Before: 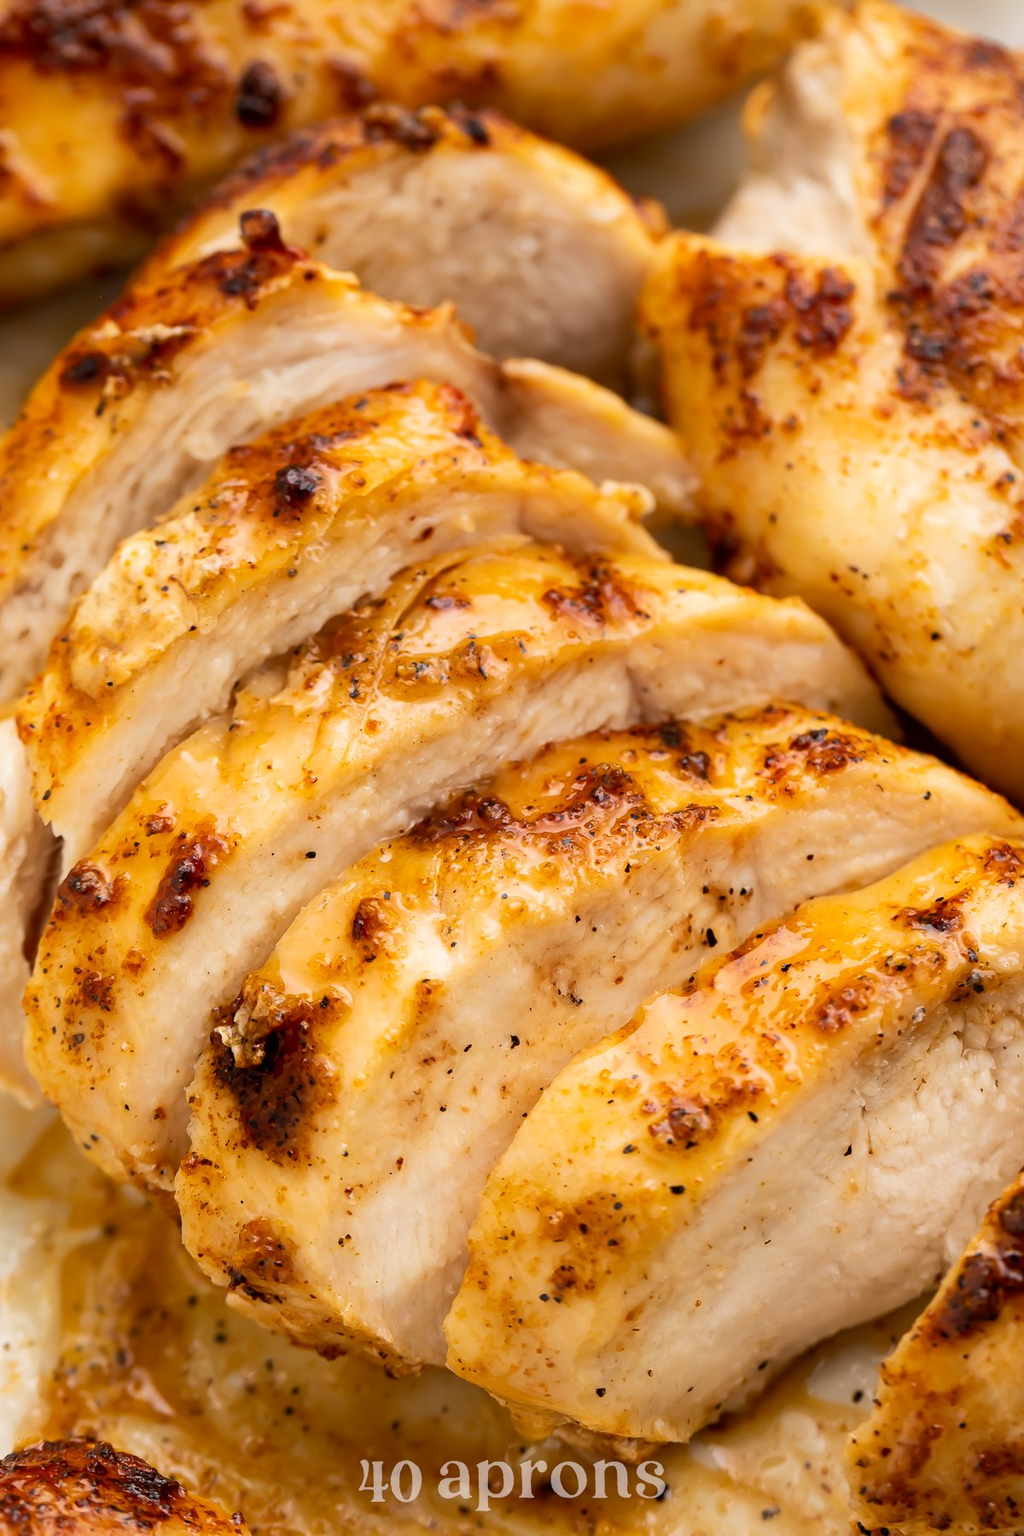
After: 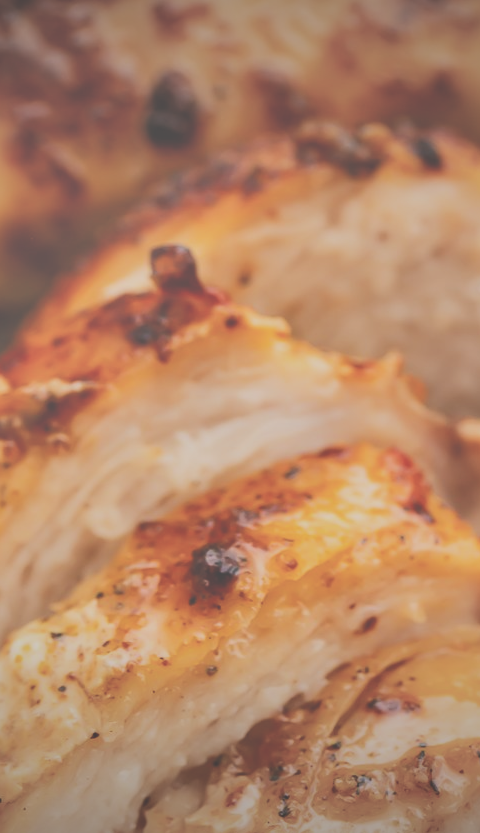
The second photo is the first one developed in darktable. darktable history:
shadows and highlights: shadows 52.57, soften with gaussian
filmic rgb: black relative exposure -7.18 EV, white relative exposure 5.35 EV, hardness 3.03
exposure: black level correction -0.071, exposure 0.503 EV, compensate highlight preservation false
vignetting: fall-off radius 99.57%, width/height ratio 1.337
crop and rotate: left 10.955%, top 0.084%, right 48.973%, bottom 53.604%
